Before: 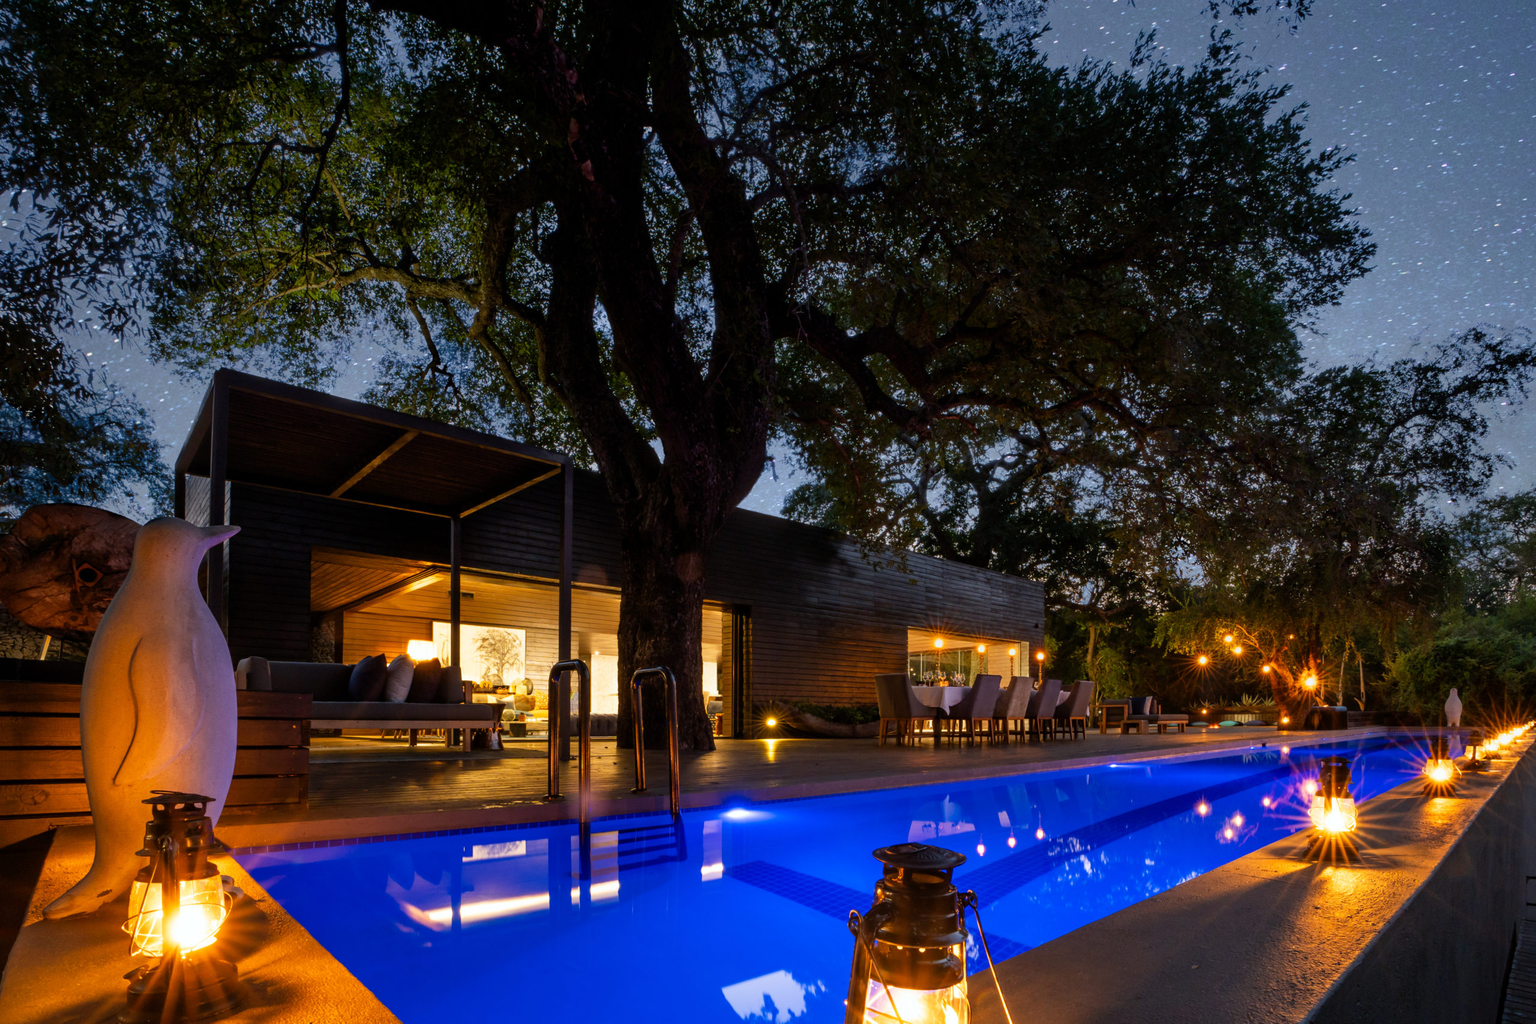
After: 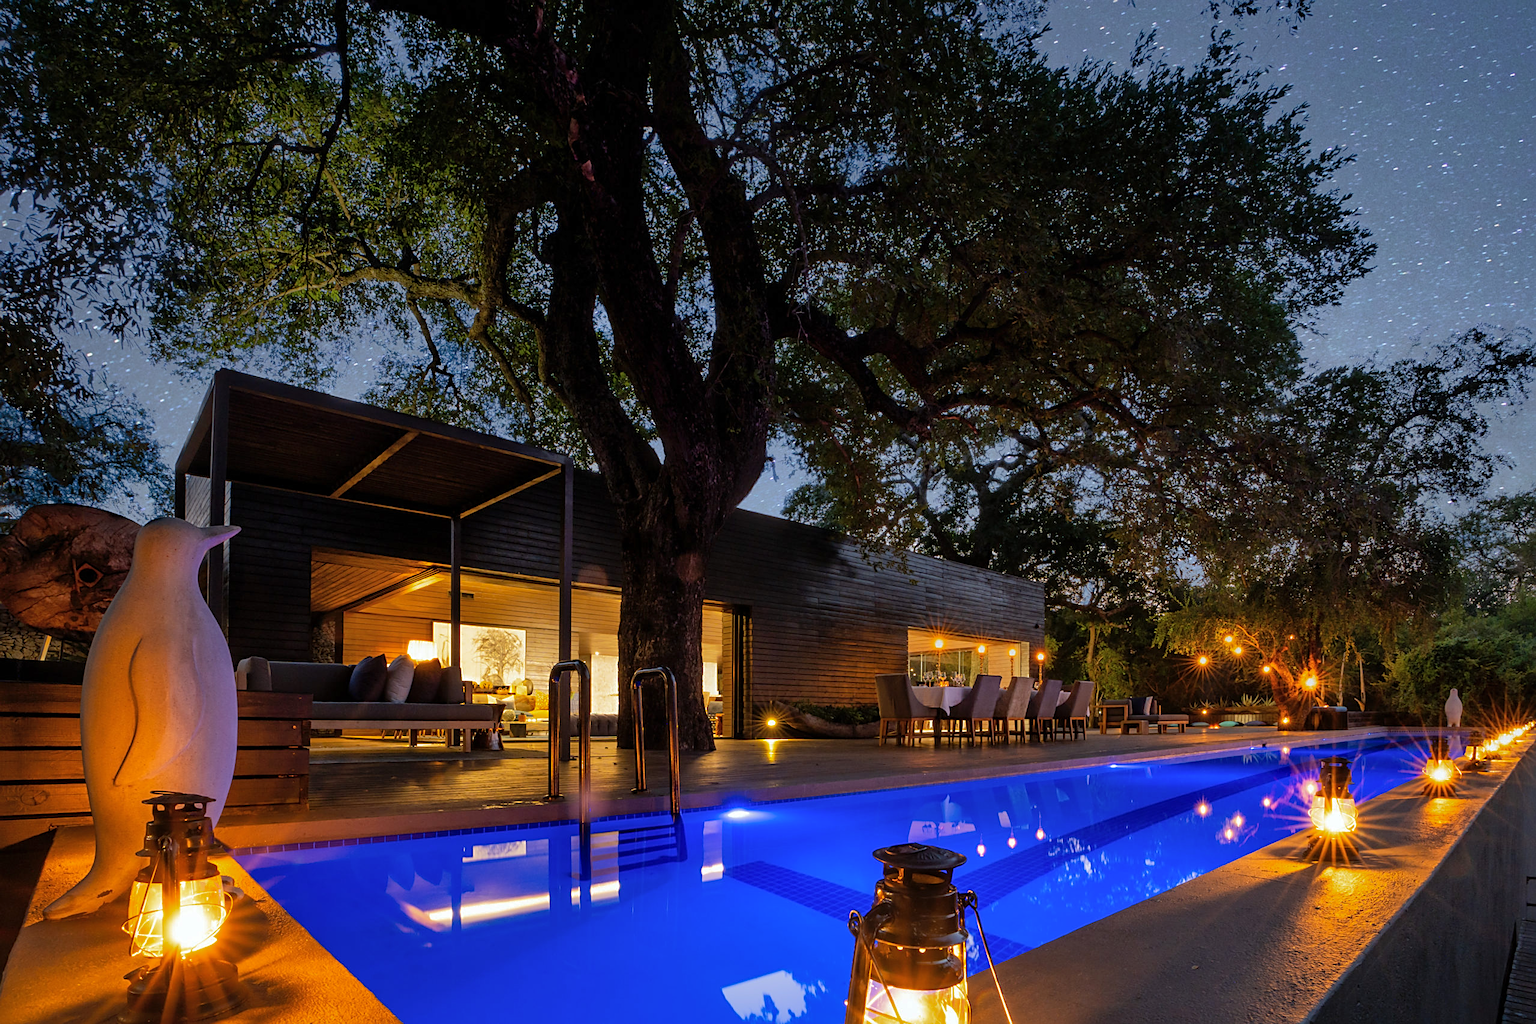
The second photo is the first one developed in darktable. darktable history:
shadows and highlights: shadows 39.32, highlights -59.91
sharpen: on, module defaults
